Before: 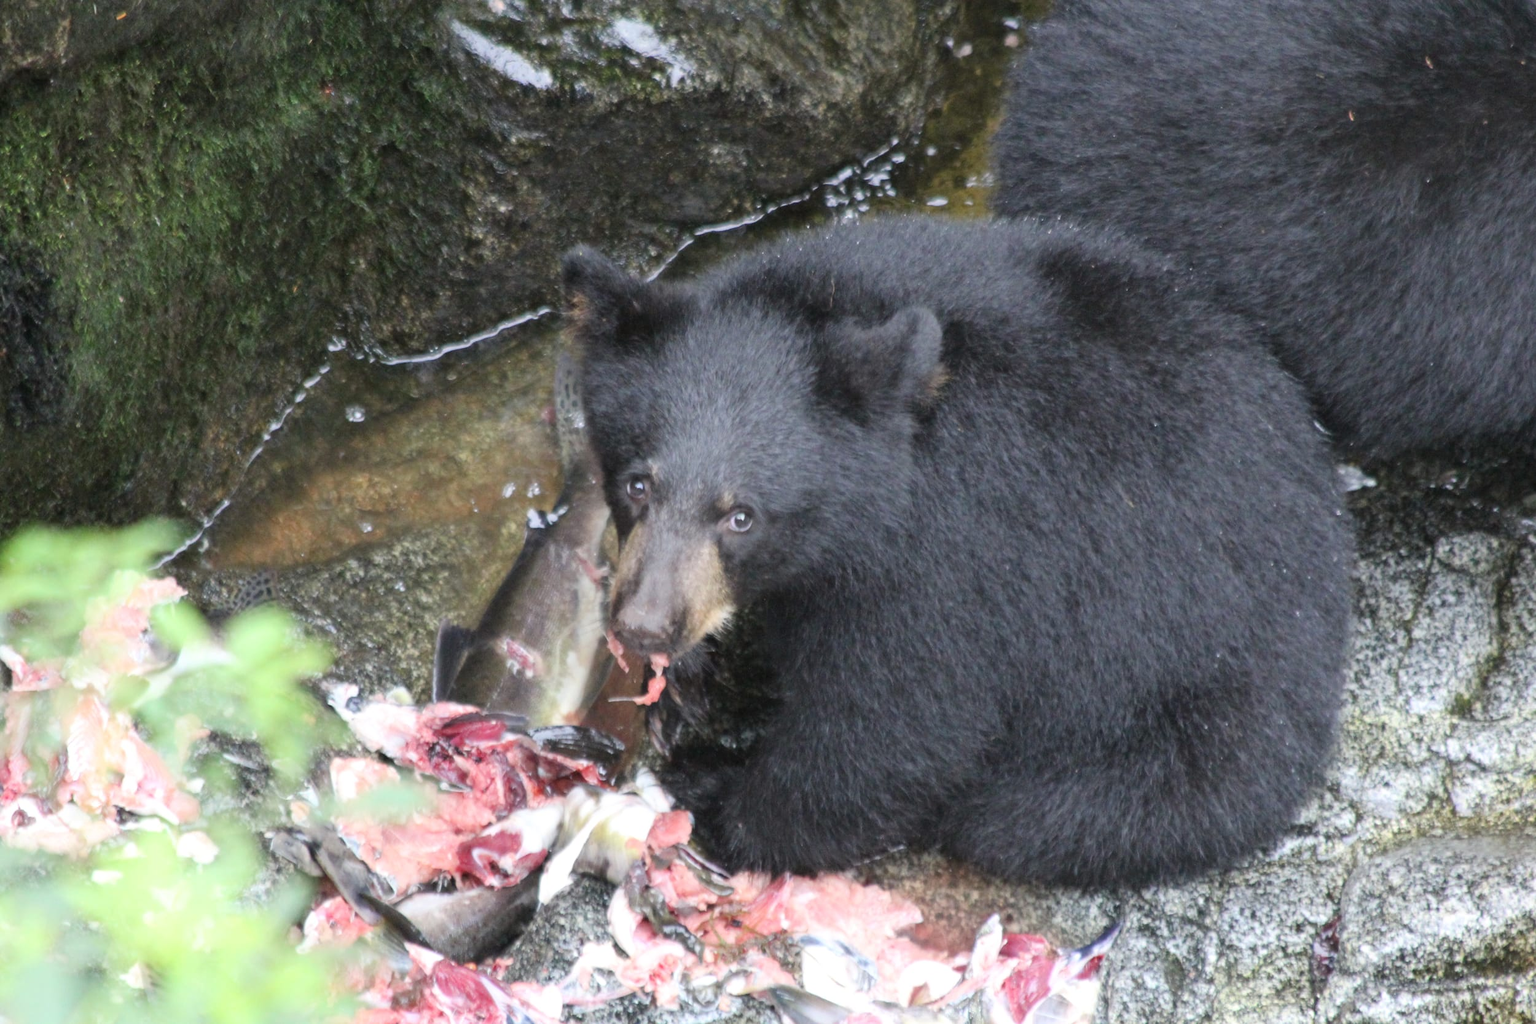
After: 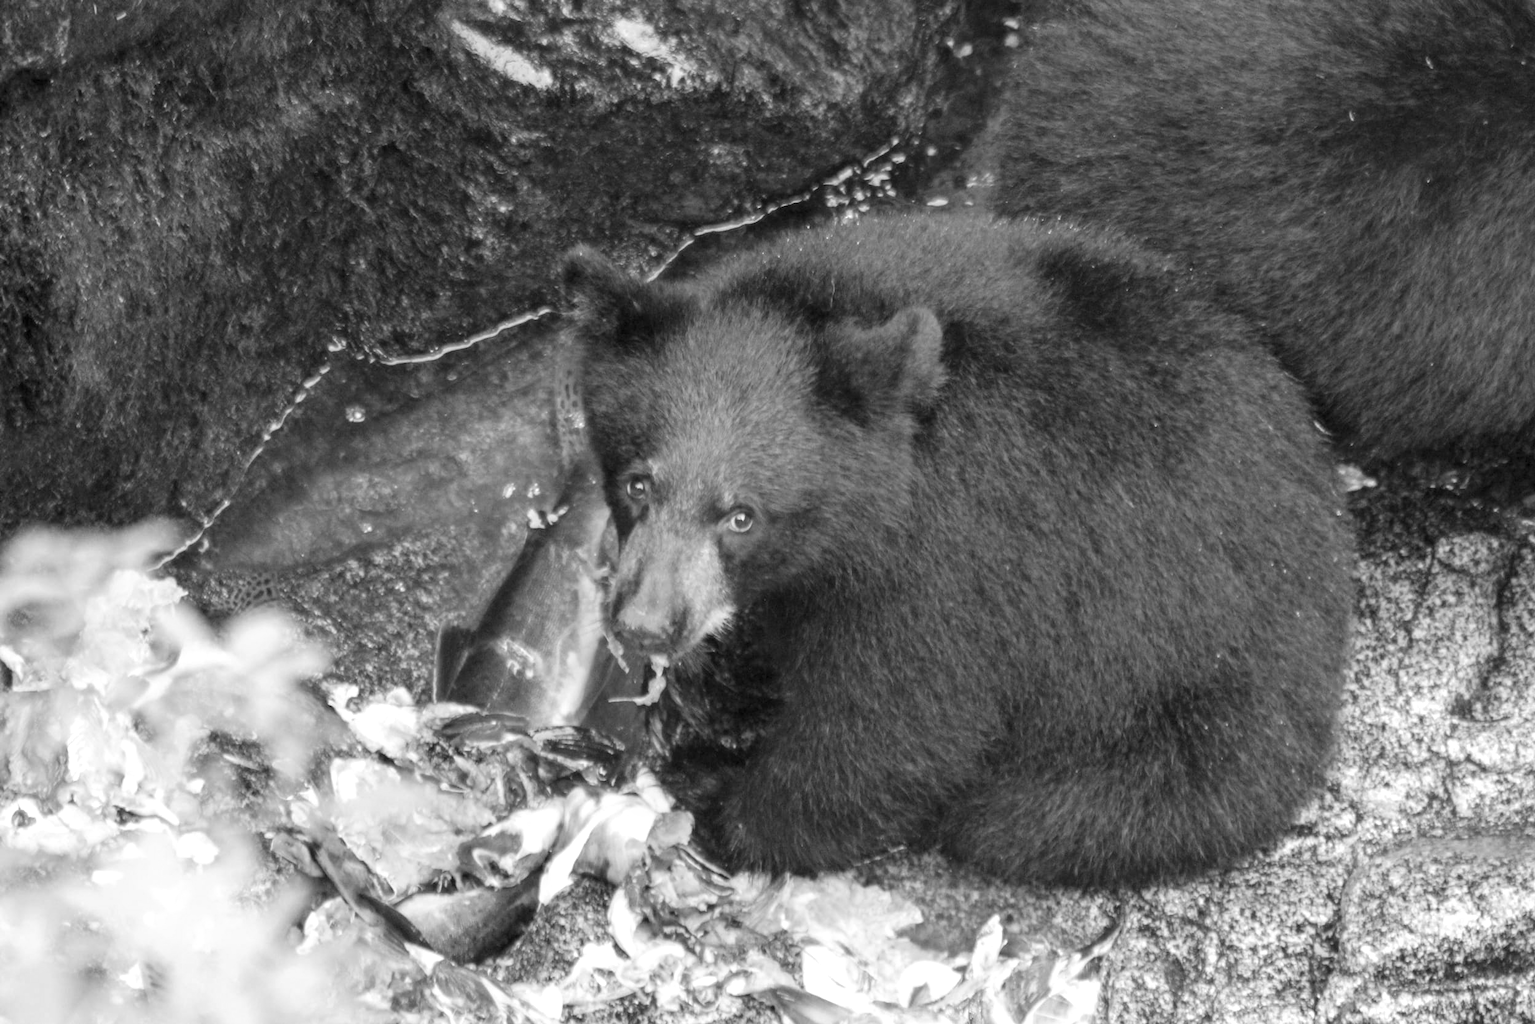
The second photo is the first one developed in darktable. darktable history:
local contrast: on, module defaults
contrast brightness saturation: saturation -1
